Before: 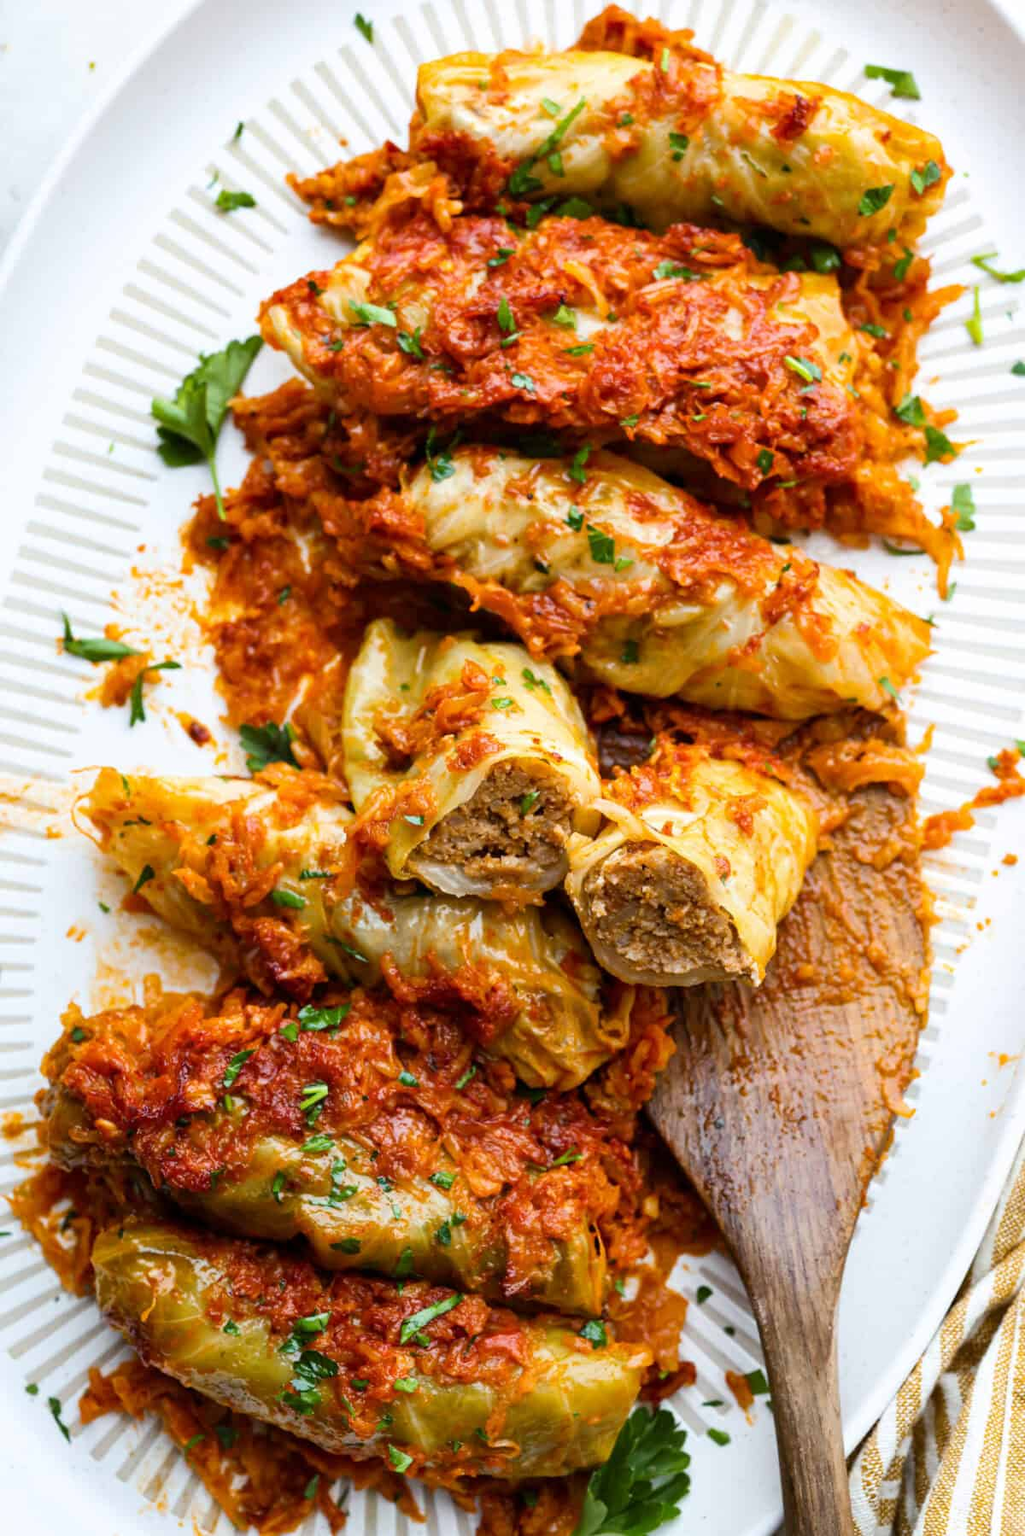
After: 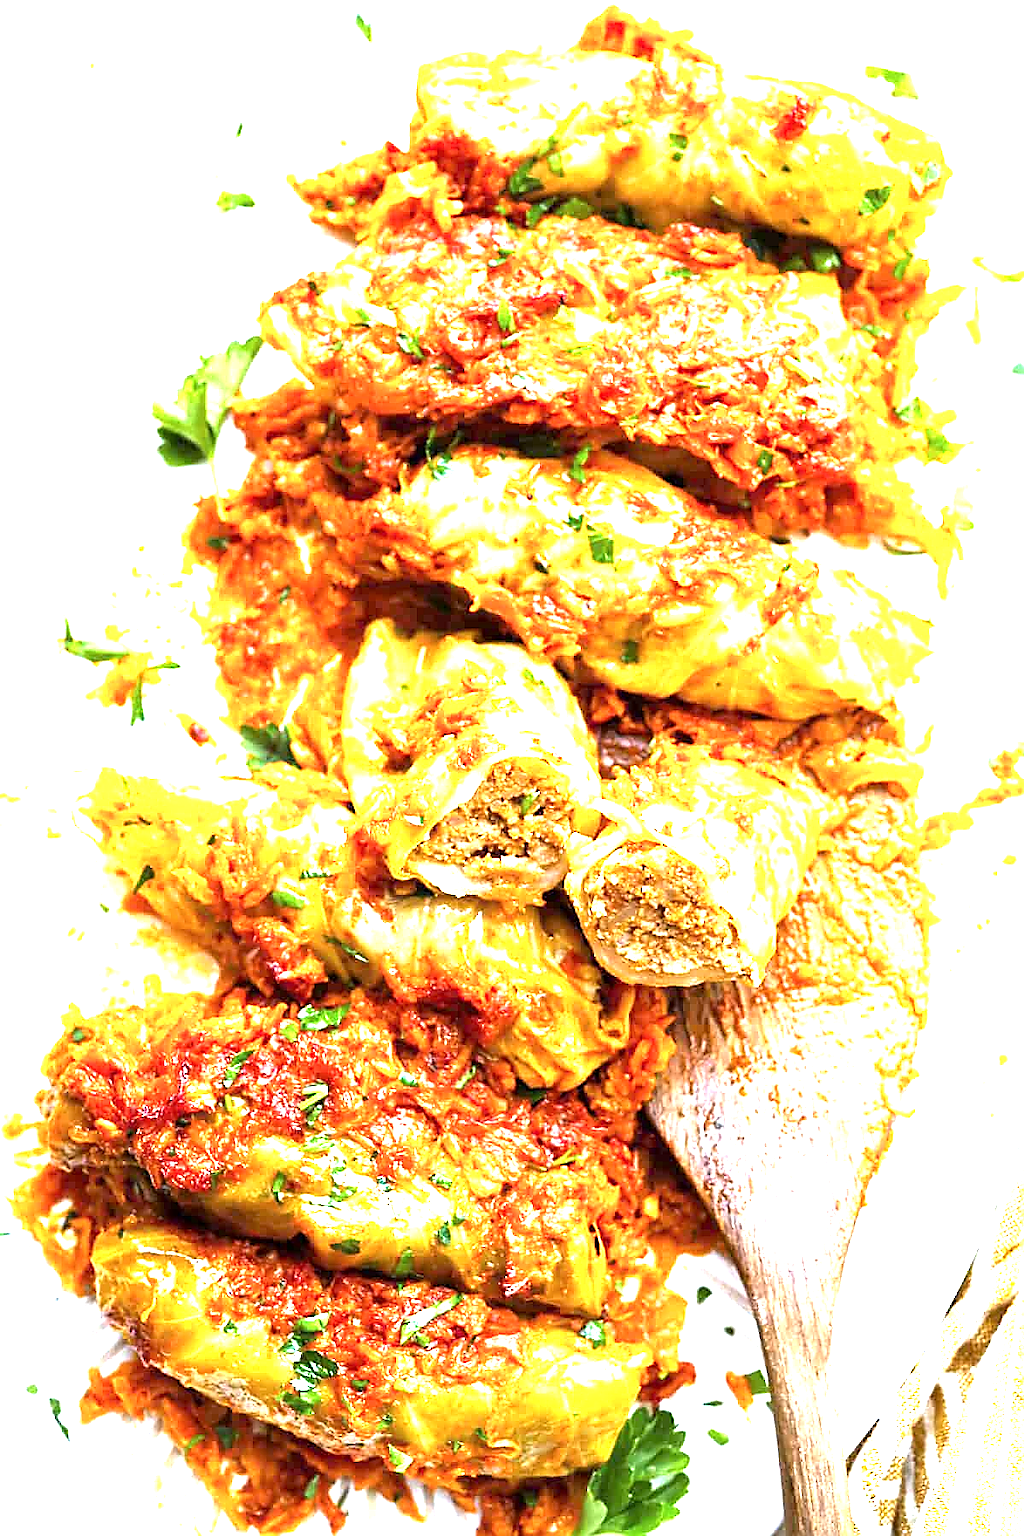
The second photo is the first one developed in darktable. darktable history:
tone equalizer: -8 EV -0.434 EV, -7 EV -0.424 EV, -6 EV -0.317 EV, -5 EV -0.236 EV, -3 EV 0.251 EV, -2 EV 0.341 EV, -1 EV 0.395 EV, +0 EV 0.397 EV
sharpen: radius 1.396, amount 1.258, threshold 0.835
color calibration: x 0.356, y 0.367, temperature 4734.26 K
exposure: exposure 2.001 EV, compensate highlight preservation false
